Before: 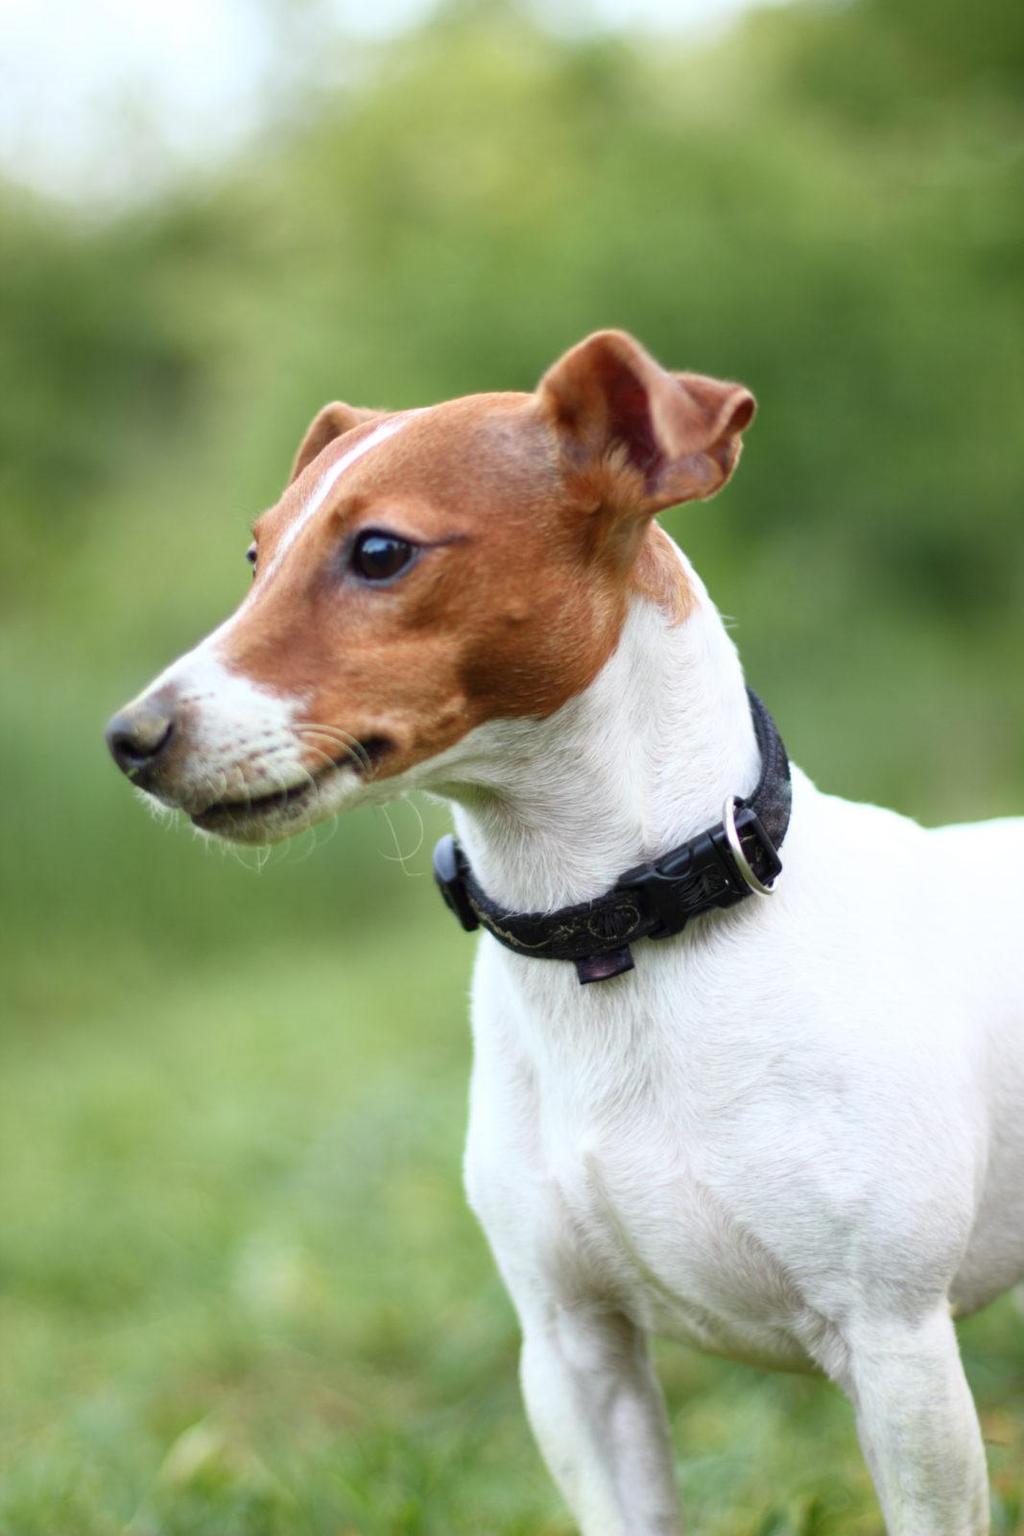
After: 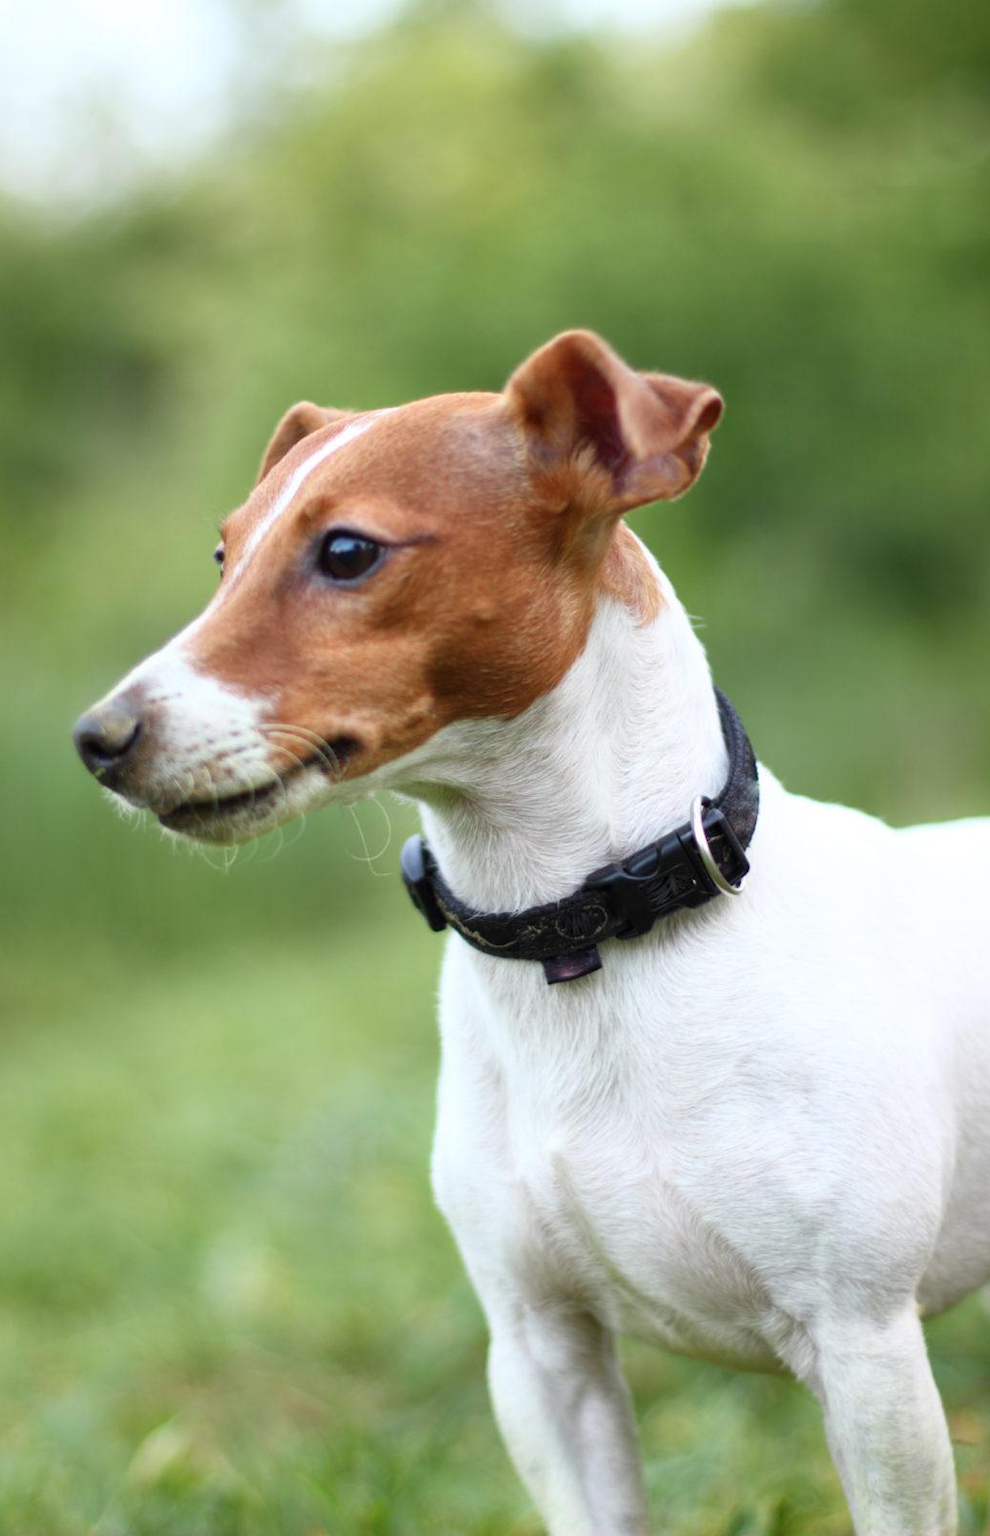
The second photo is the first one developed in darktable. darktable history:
crop and rotate: left 3.228%
